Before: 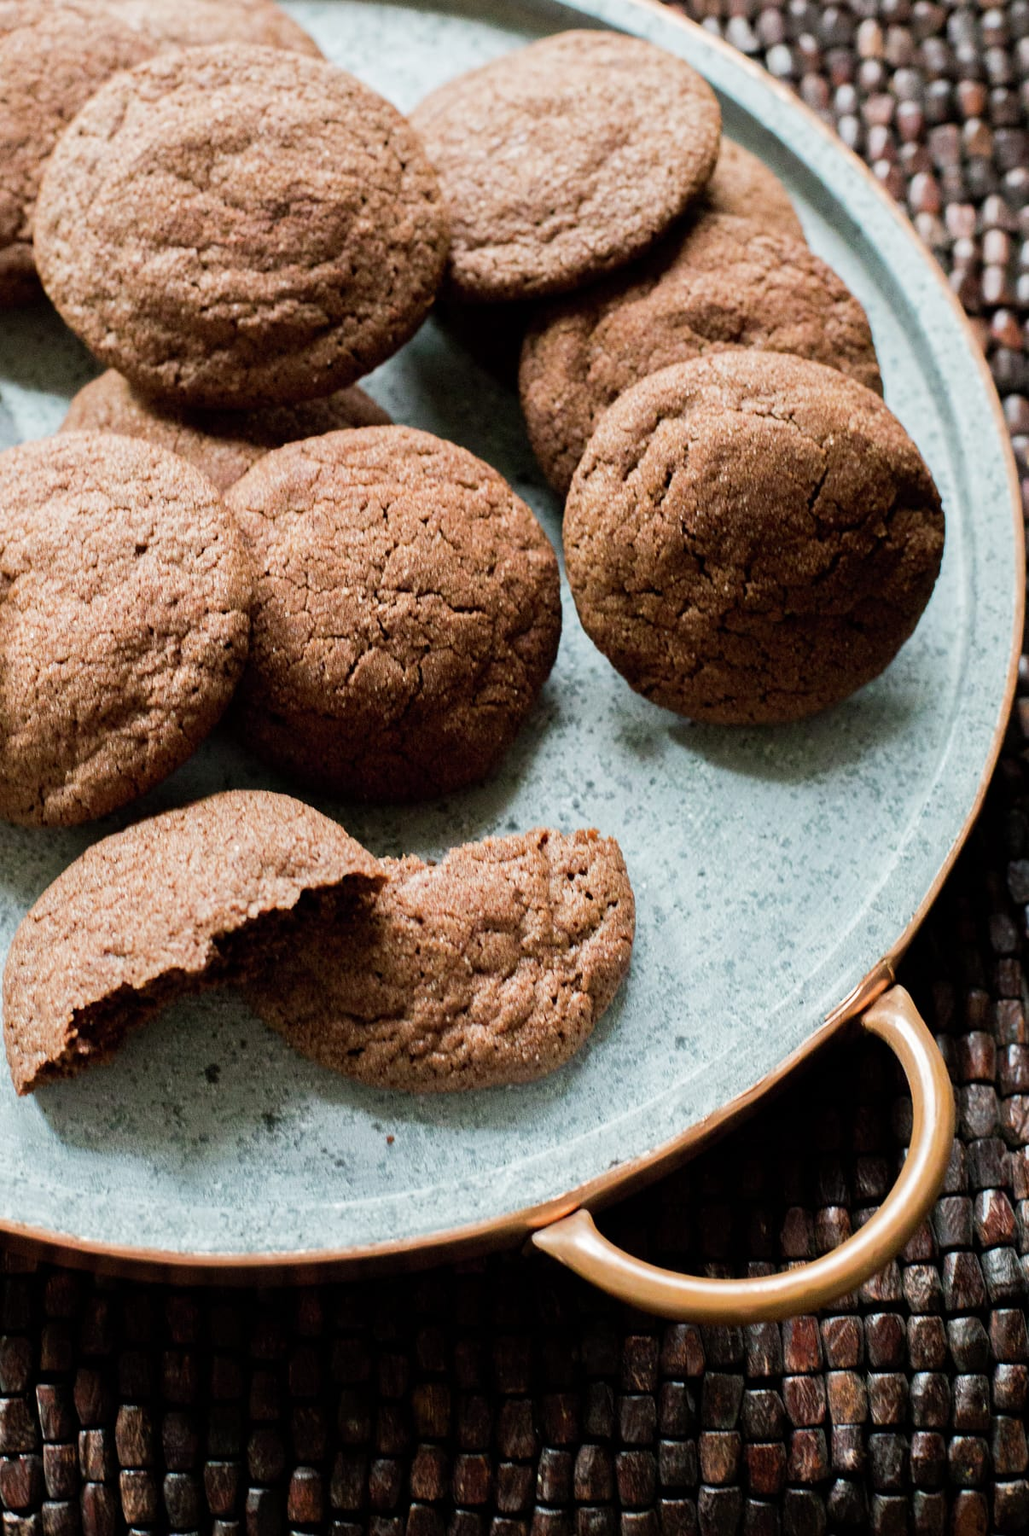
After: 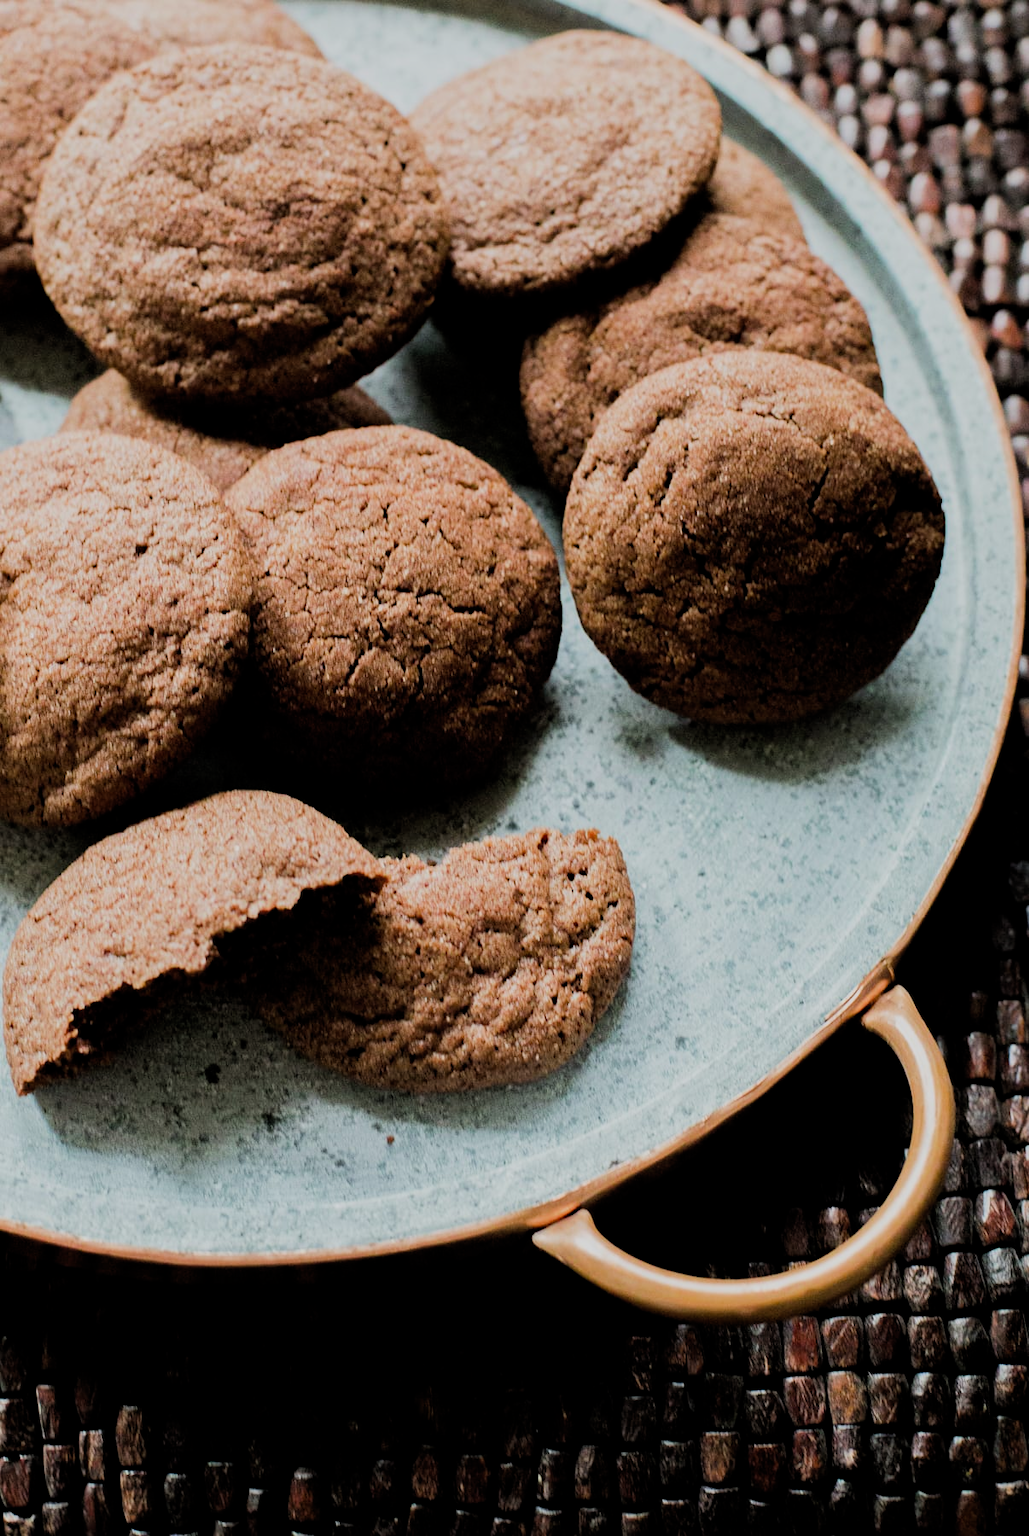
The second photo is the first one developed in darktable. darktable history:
filmic rgb: middle gray luminance 29.15%, black relative exposure -10.25 EV, white relative exposure 5.48 EV, target black luminance 0%, hardness 3.91, latitude 2.92%, contrast 1.131, highlights saturation mix 3.53%, shadows ↔ highlights balance 15.88%, color science v4 (2020)
exposure: exposure -0.148 EV, compensate highlight preservation false
shadows and highlights: radius 332.78, shadows 53.32, highlights -98.52, compress 94.34%, soften with gaussian
